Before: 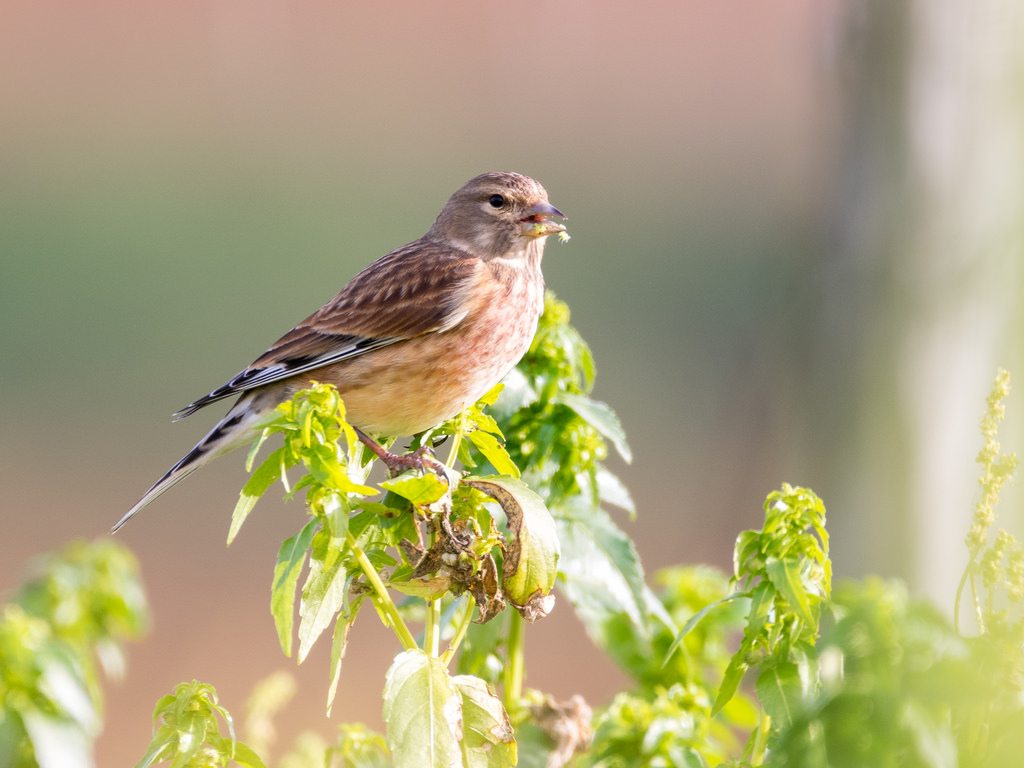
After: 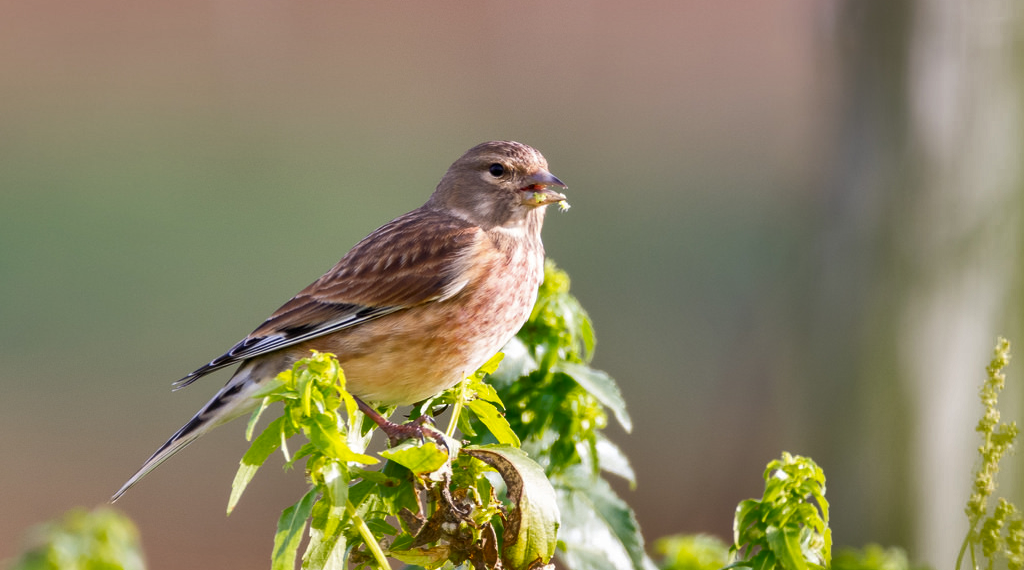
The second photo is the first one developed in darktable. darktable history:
shadows and highlights: shadows 18.06, highlights -84.64, soften with gaussian
crop: top 4.138%, bottom 21.579%
